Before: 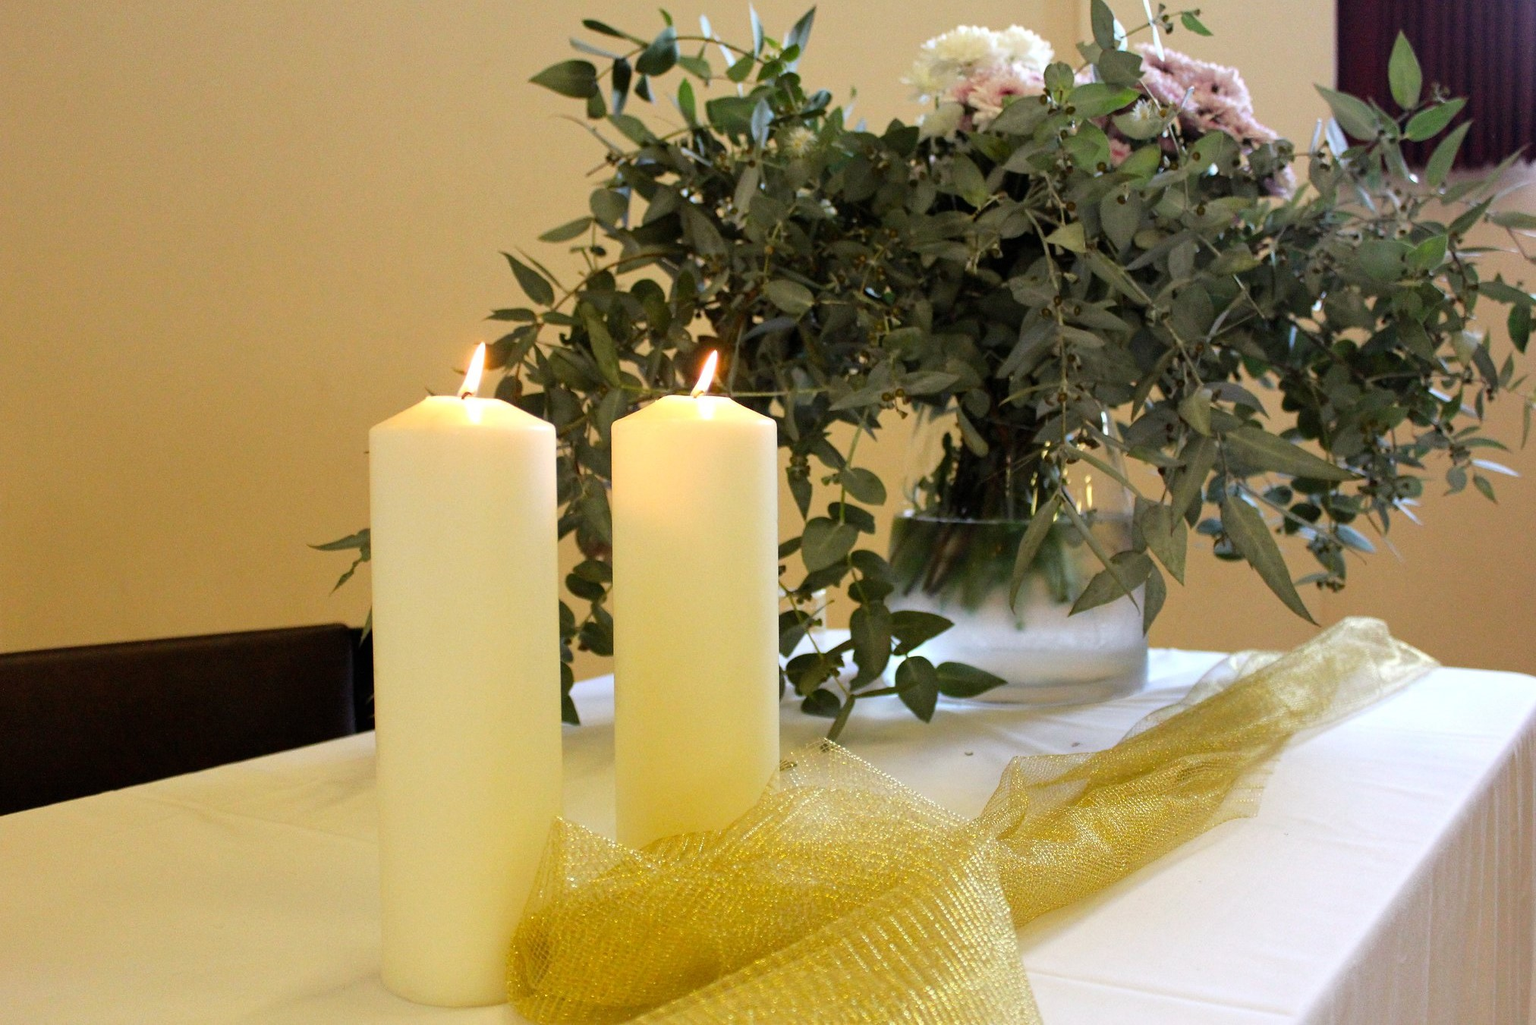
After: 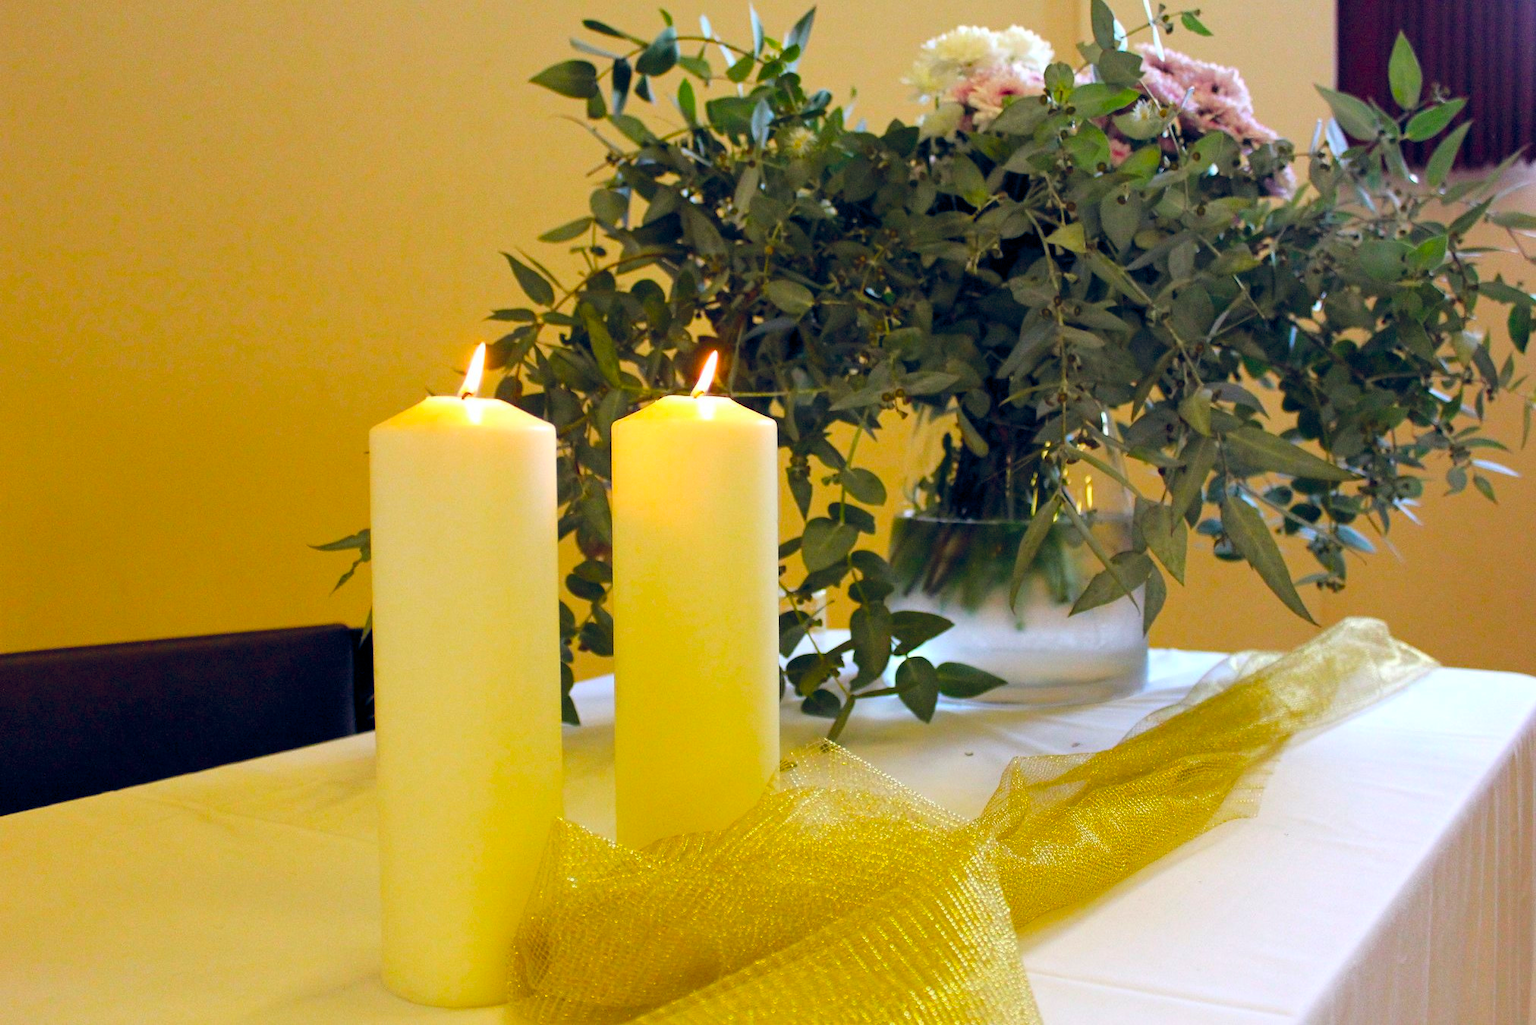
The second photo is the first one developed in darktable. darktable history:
color balance rgb: power › luminance 3.29%, power › hue 232.34°, global offset › chroma 0.134%, global offset › hue 253.46°, linear chroma grading › global chroma 14.841%, perceptual saturation grading › global saturation 35.922%
